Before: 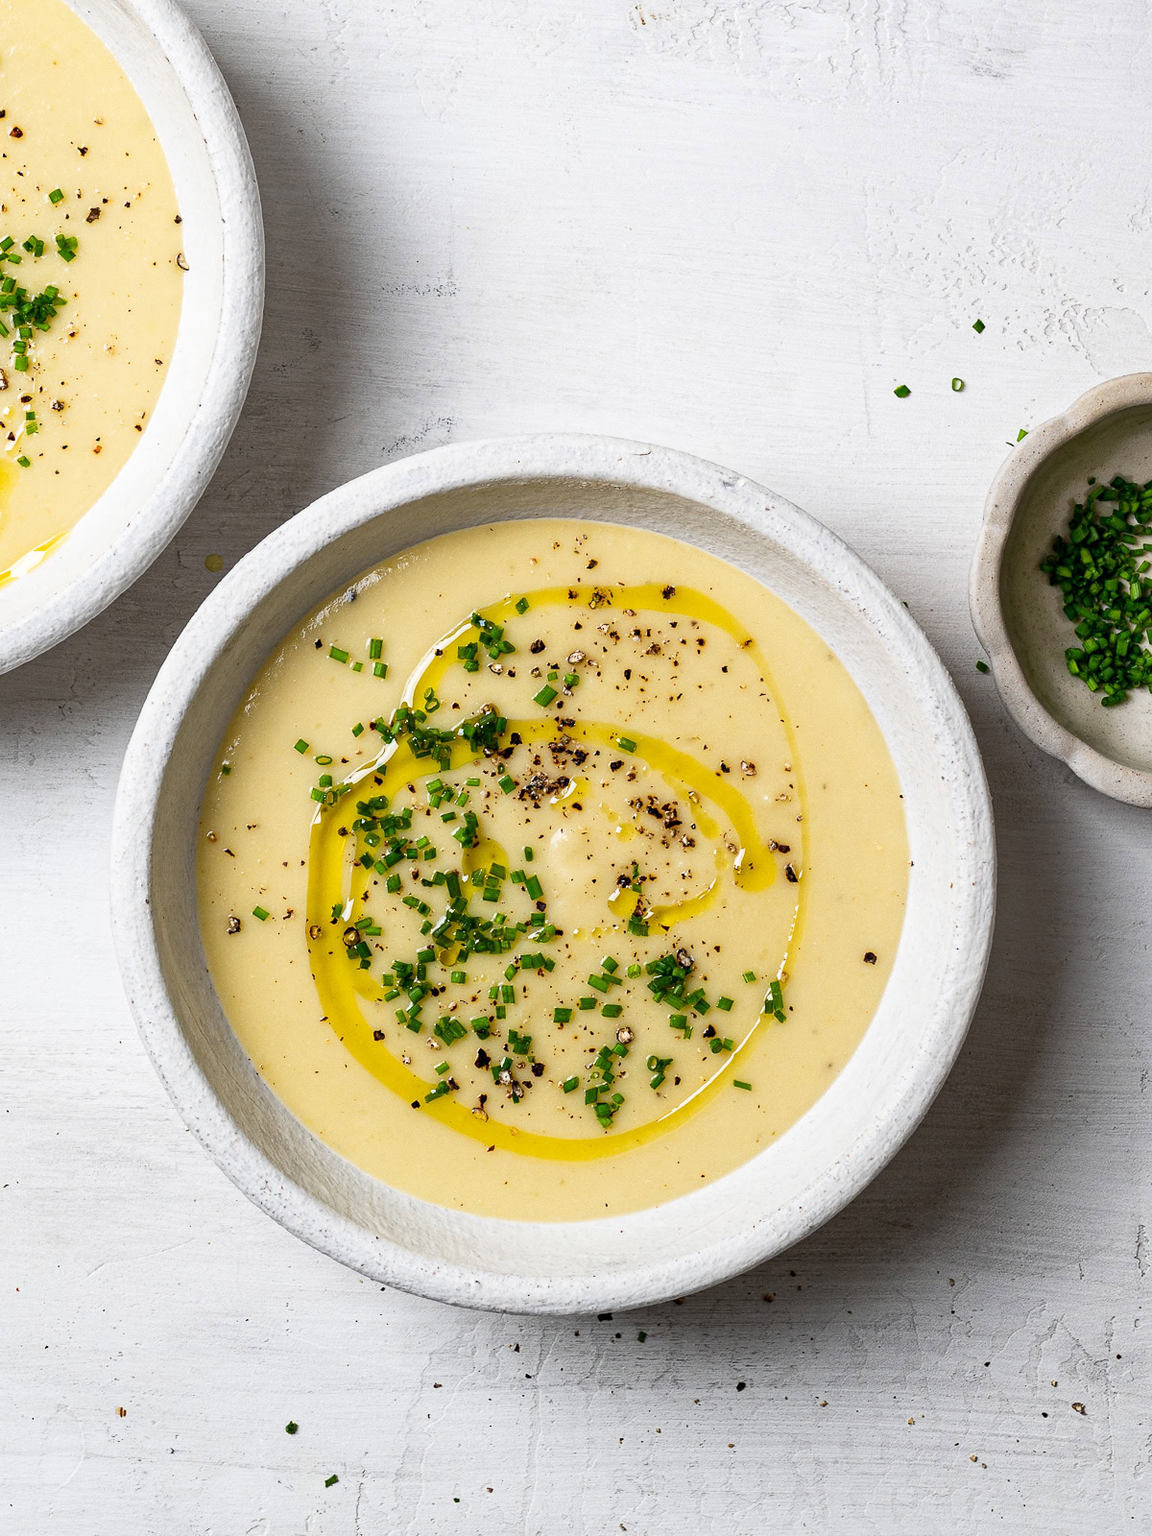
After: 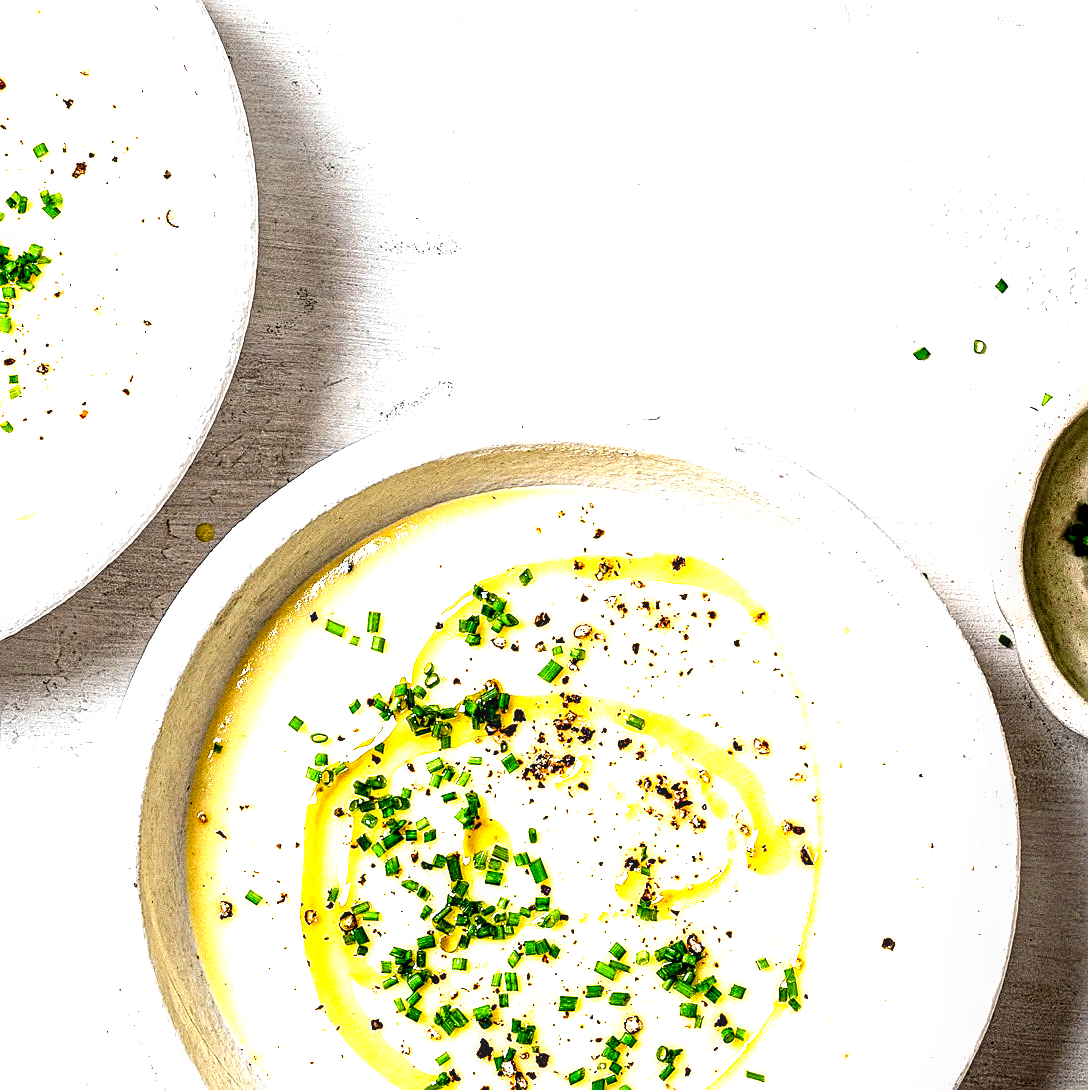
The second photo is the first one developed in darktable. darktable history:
exposure: black level correction 0.001, compensate highlight preservation false
crop: left 1.51%, top 3.379%, right 7.754%, bottom 28.49%
tone equalizer: -7 EV 0.151 EV, -6 EV 0.612 EV, -5 EV 1.18 EV, -4 EV 1.3 EV, -3 EV 1.13 EV, -2 EV 0.6 EV, -1 EV 0.151 EV, edges refinement/feathering 500, mask exposure compensation -1.57 EV, preserve details guided filter
local contrast: detail 139%
filmic rgb: black relative exposure -8.29 EV, white relative exposure 2.2 EV, hardness 7.19, latitude 86.48%, contrast 1.685, highlights saturation mix -4.08%, shadows ↔ highlights balance -2.64%, add noise in highlights 0.001, preserve chrominance no, color science v3 (2019), use custom middle-gray values true, contrast in highlights soft
contrast brightness saturation: saturation -0.048
sharpen: on, module defaults
